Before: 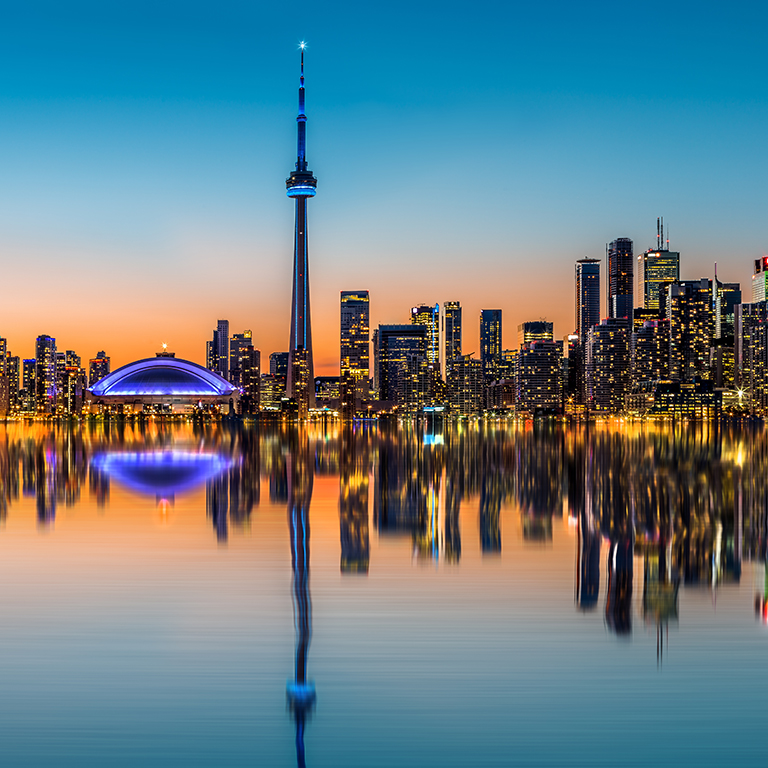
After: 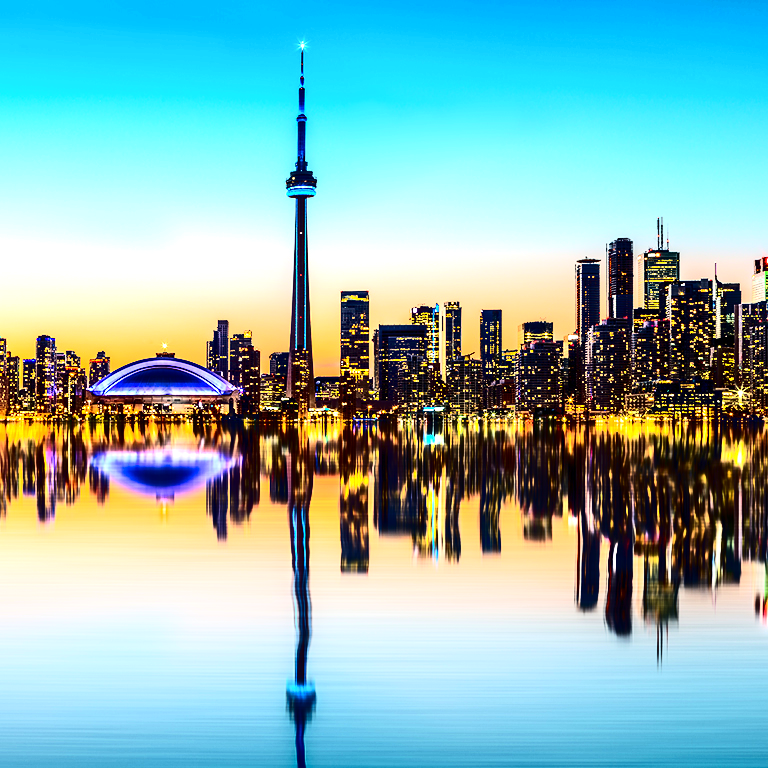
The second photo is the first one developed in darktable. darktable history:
exposure: exposure 1.137 EV, compensate highlight preservation false
contrast brightness saturation: contrast 0.203, brightness -0.1, saturation 0.102
tone curve: curves: ch0 [(0, 0) (0.003, 0.002) (0.011, 0.006) (0.025, 0.014) (0.044, 0.02) (0.069, 0.027) (0.1, 0.036) (0.136, 0.05) (0.177, 0.081) (0.224, 0.118) (0.277, 0.183) (0.335, 0.262) (0.399, 0.351) (0.468, 0.456) (0.543, 0.571) (0.623, 0.692) (0.709, 0.795) (0.801, 0.88) (0.898, 0.948) (1, 1)], color space Lab, independent channels, preserve colors none
